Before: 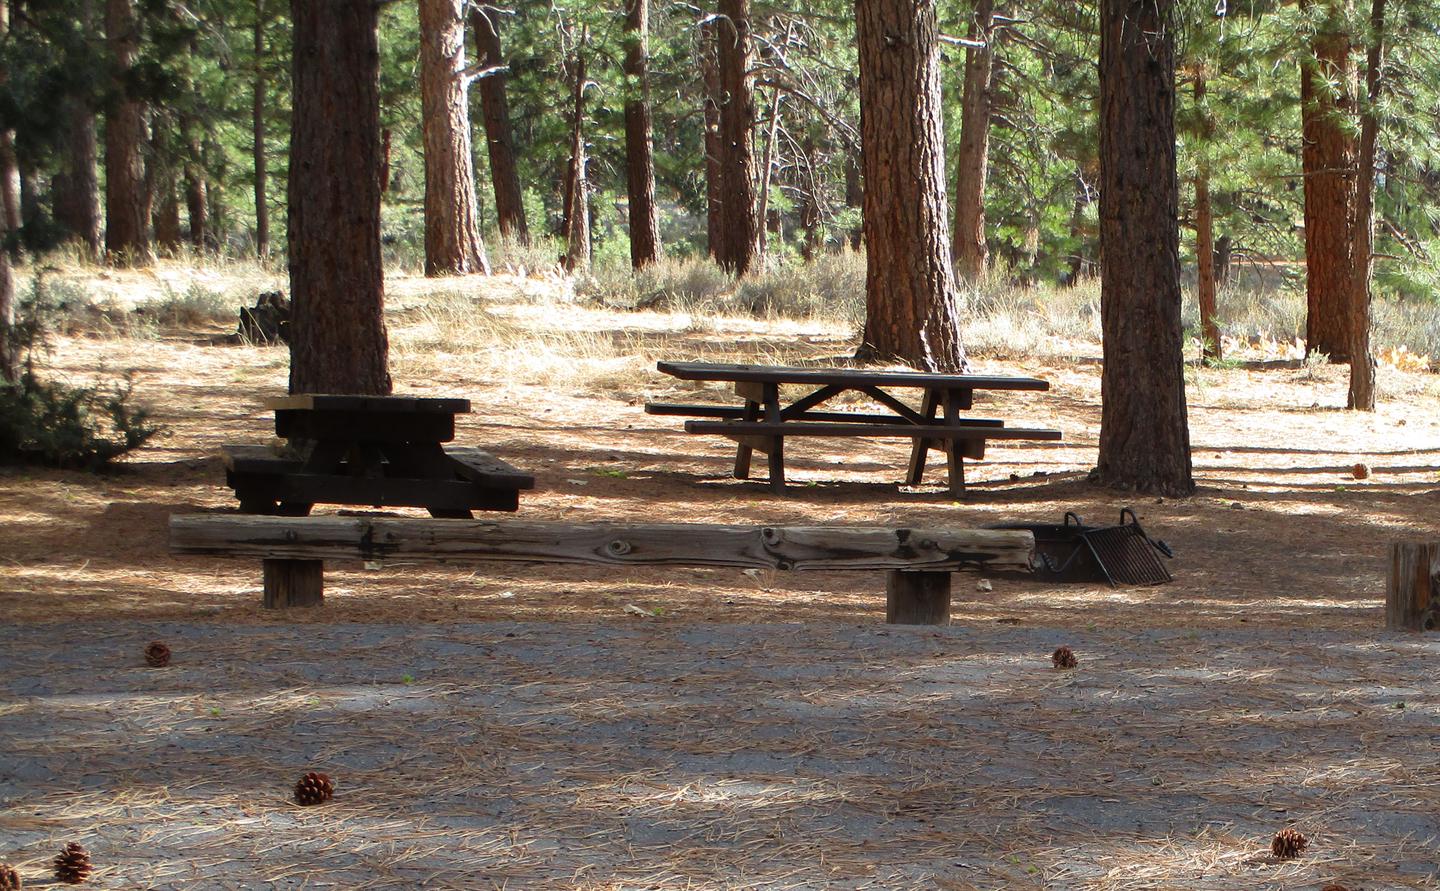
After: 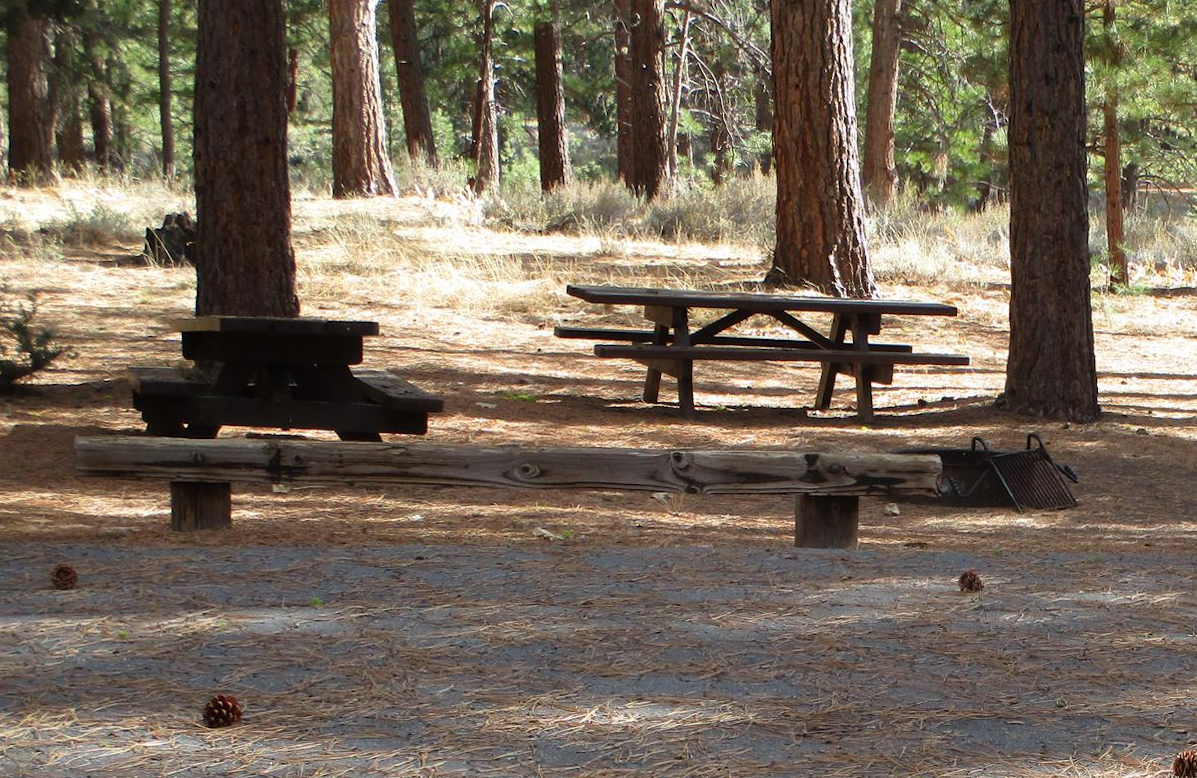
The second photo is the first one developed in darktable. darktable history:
crop: left 6.446%, top 8.188%, right 9.538%, bottom 3.548%
rotate and perspective: rotation 0.174°, lens shift (vertical) 0.013, lens shift (horizontal) 0.019, shear 0.001, automatic cropping original format, crop left 0.007, crop right 0.991, crop top 0.016, crop bottom 0.997
